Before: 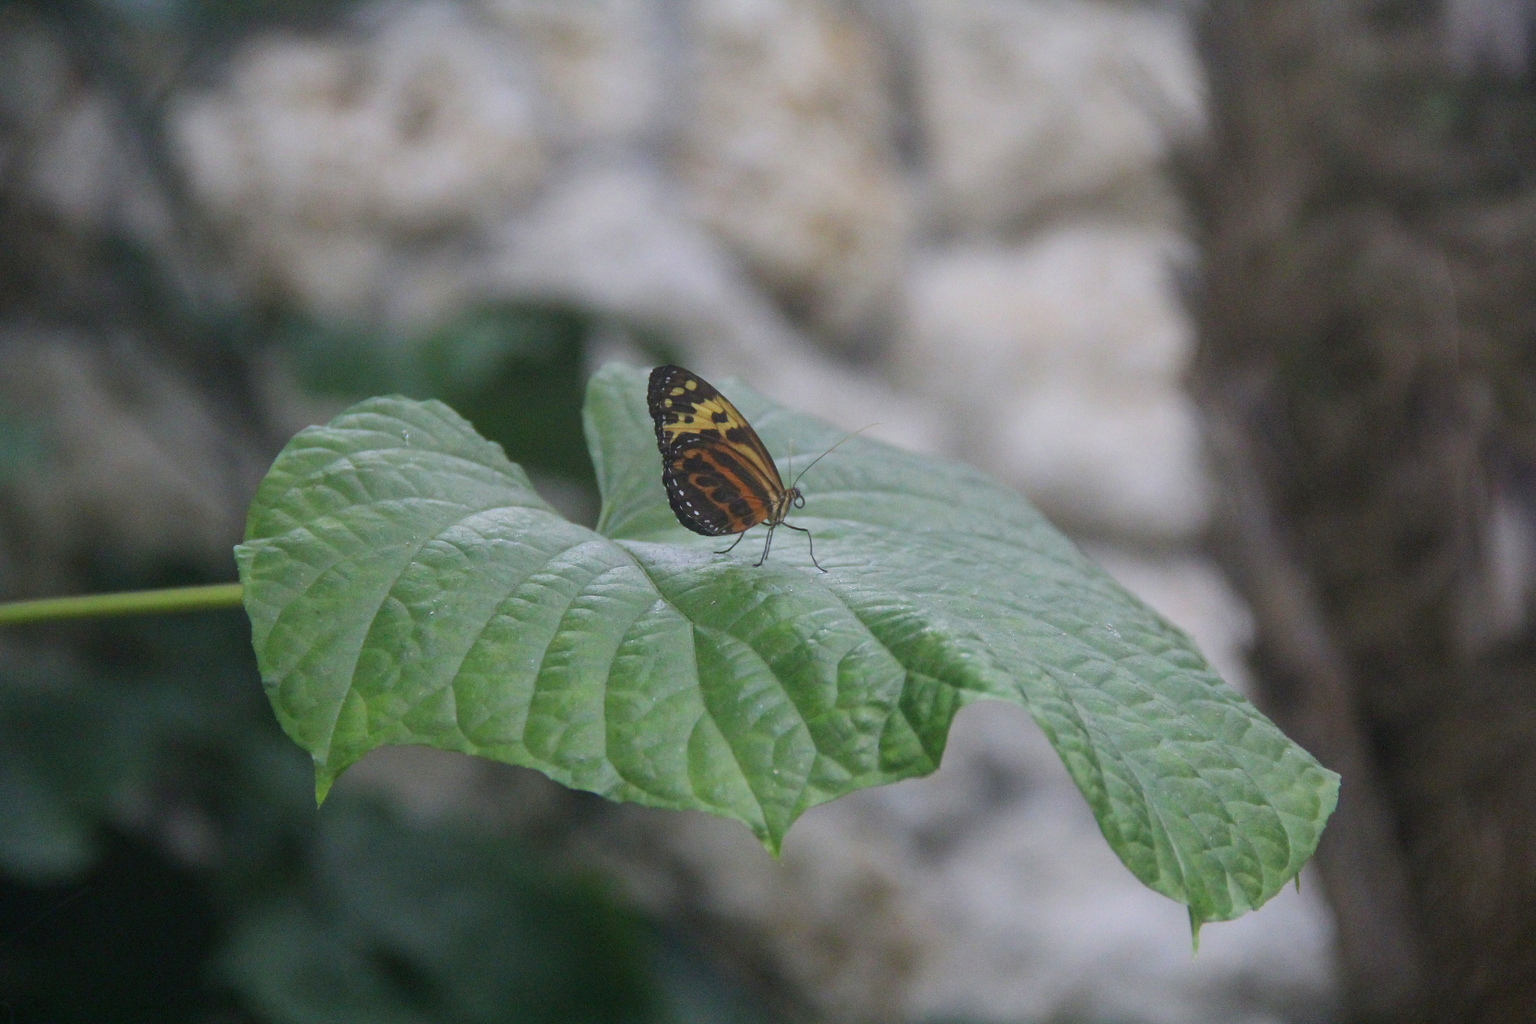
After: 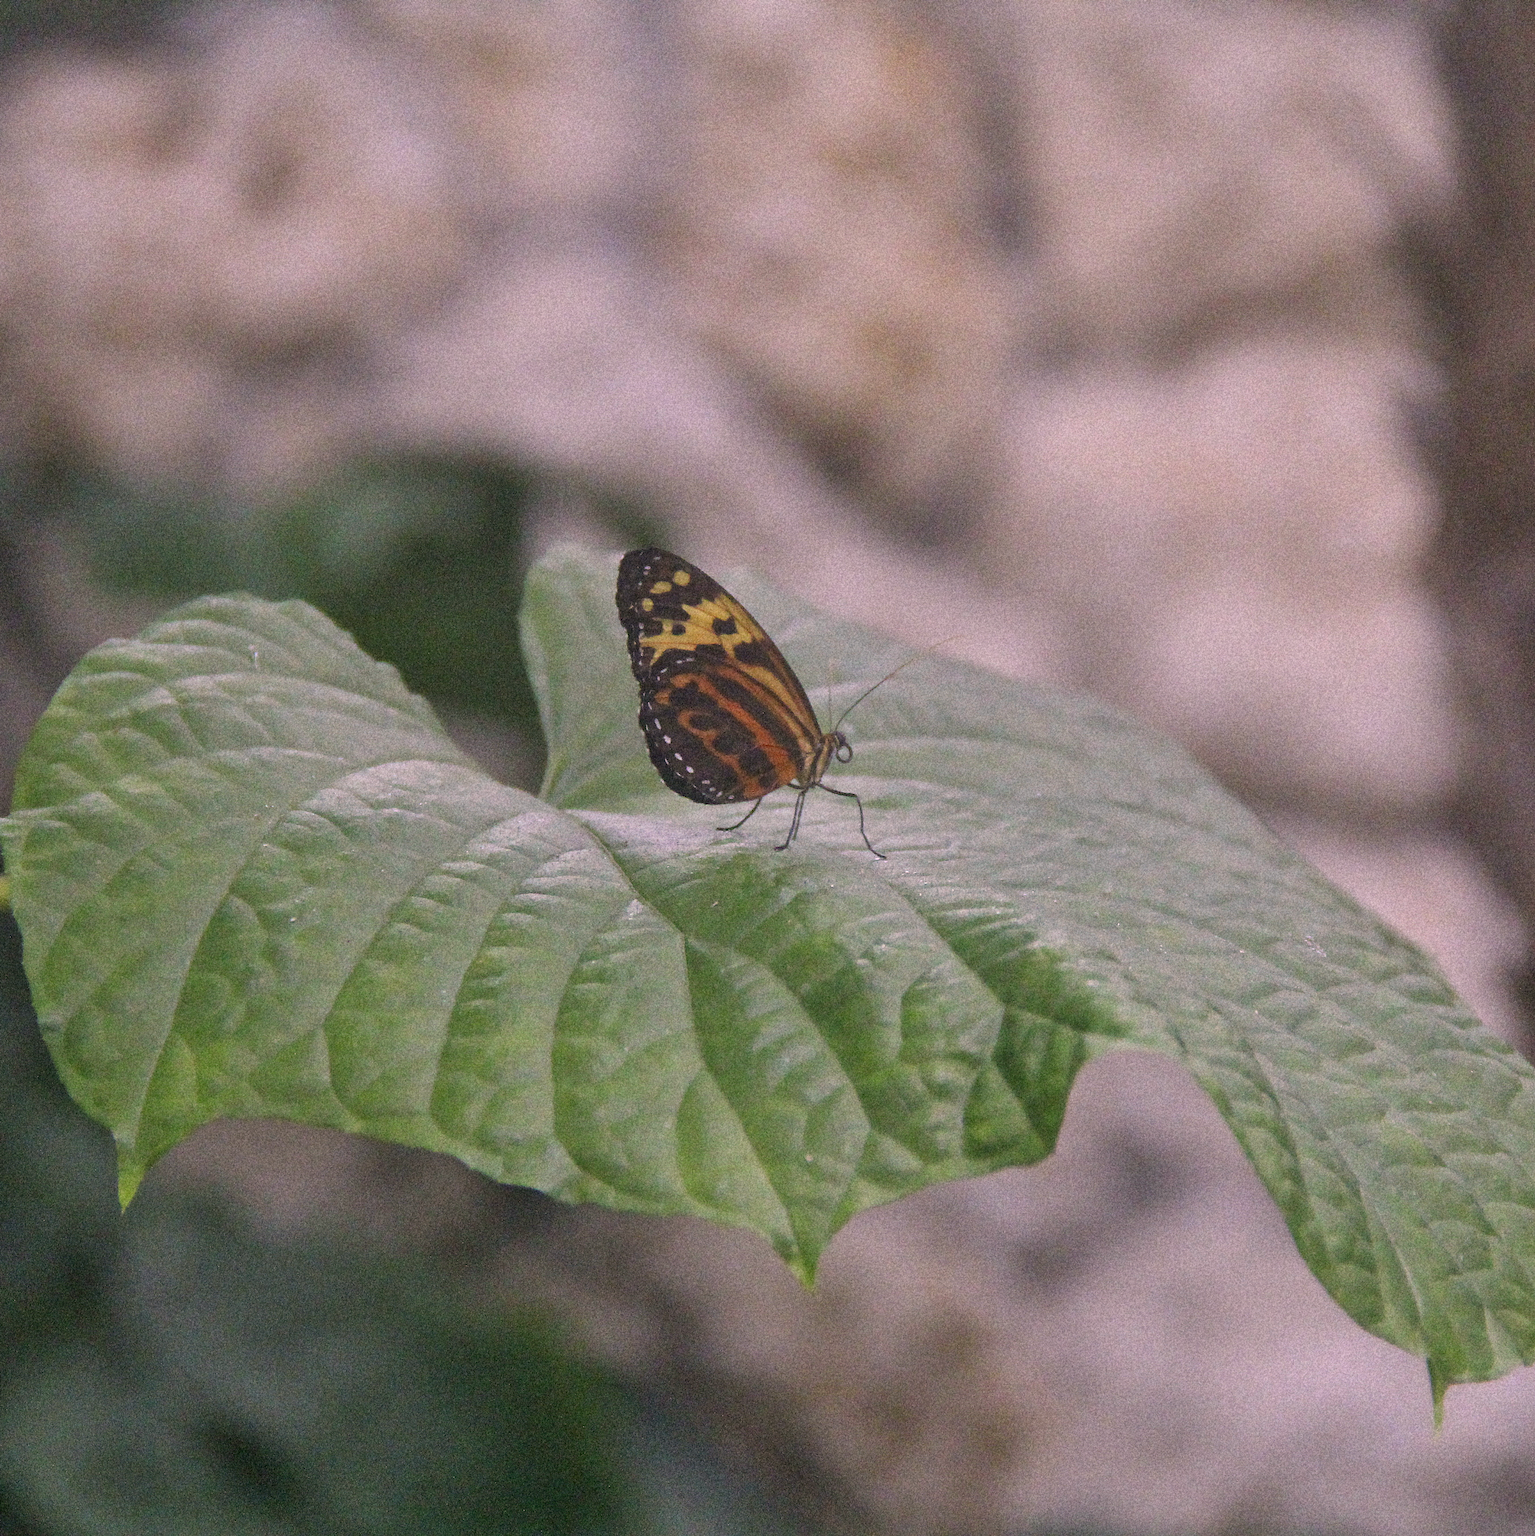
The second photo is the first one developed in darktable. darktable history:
crop: left 15.419%, right 17.914%
shadows and highlights: soften with gaussian
color correction: highlights a* 14.52, highlights b* 4.84
grain: strength 35%, mid-tones bias 0%
